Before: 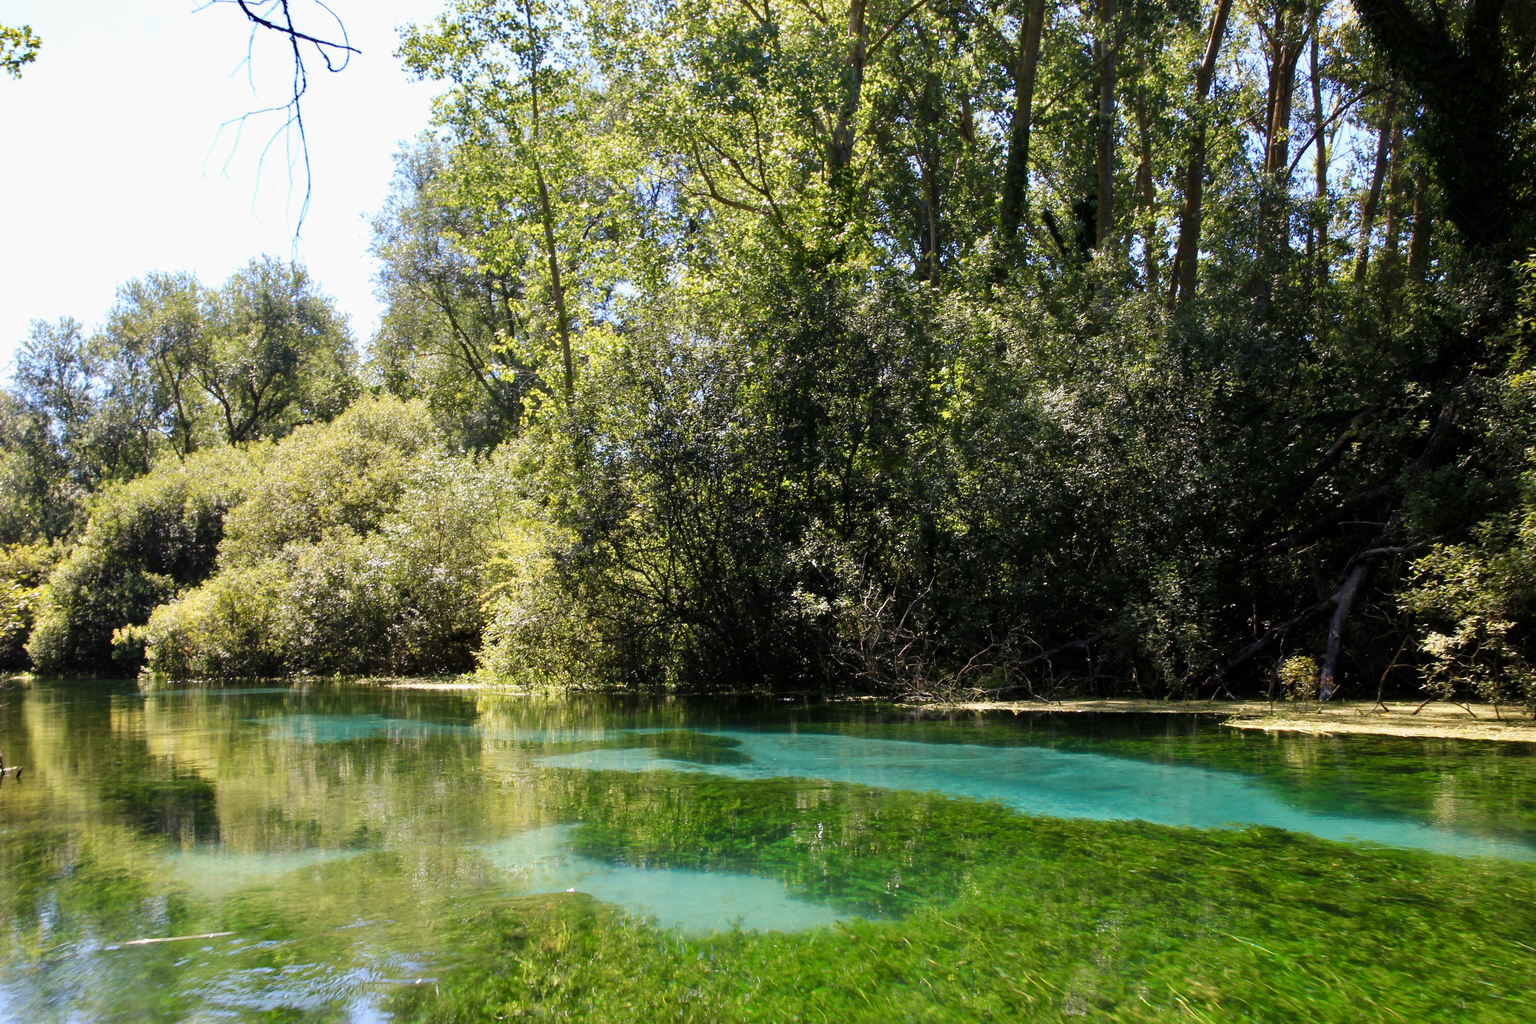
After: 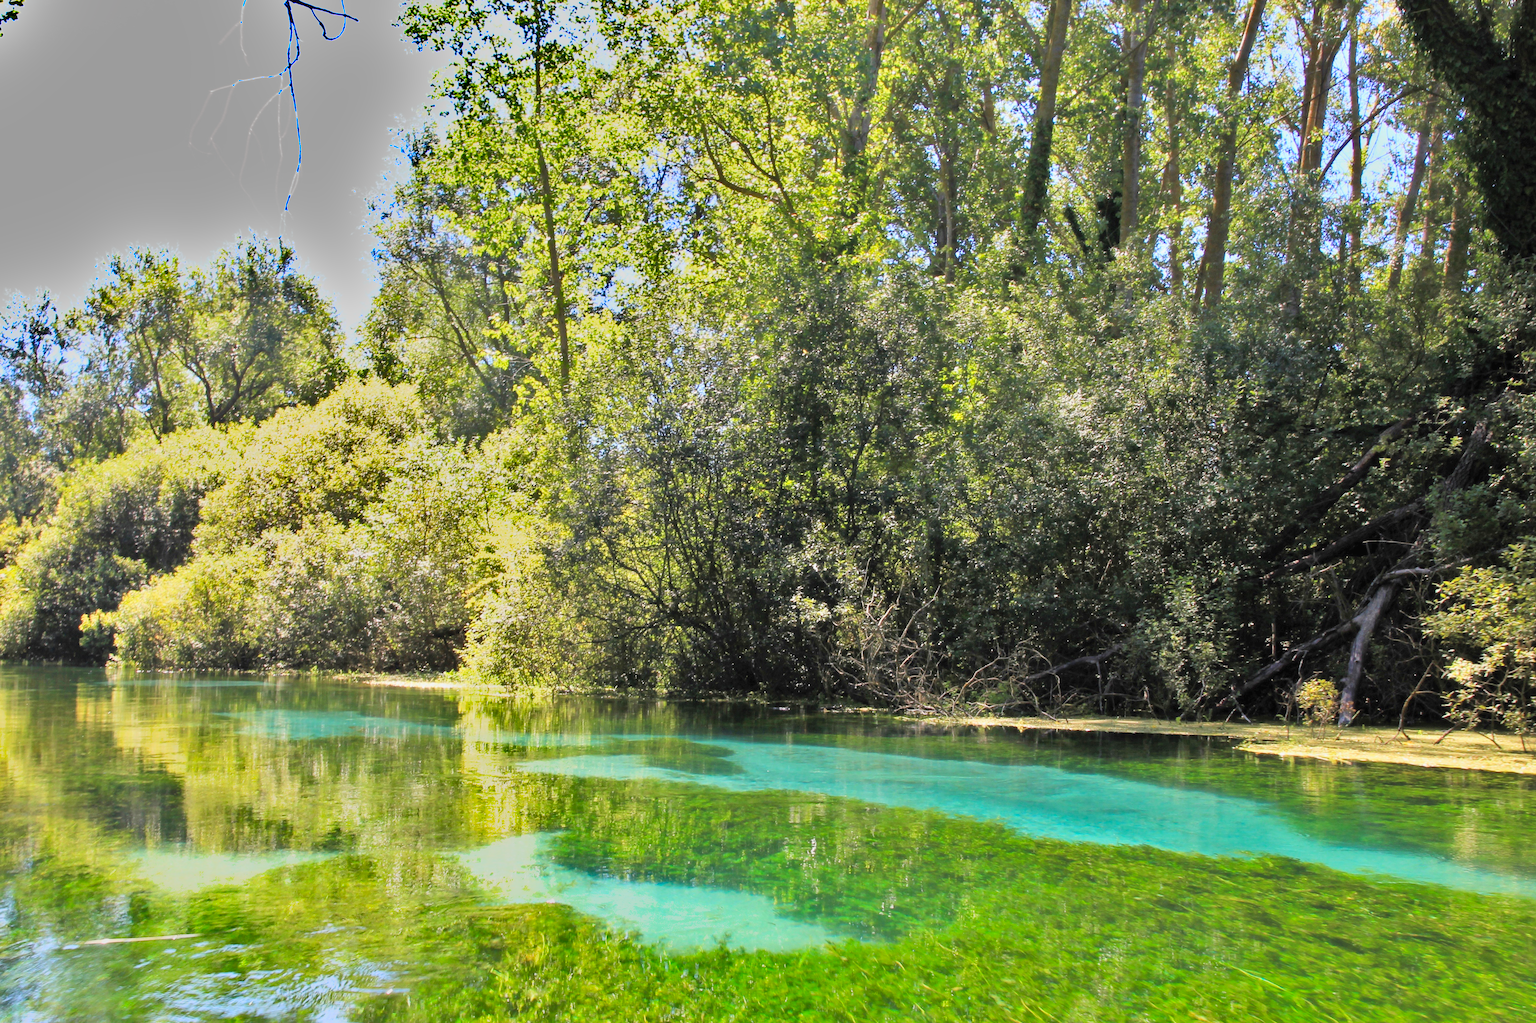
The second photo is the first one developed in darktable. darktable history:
exposure: black level correction 0, exposure 1.1 EV, compensate exposure bias true, compensate highlight preservation false
global tonemap: drago (0.7, 100)
shadows and highlights: shadows 30.63, highlights -63.22, shadows color adjustment 98%, highlights color adjustment 58.61%, soften with gaussian
crop and rotate: angle -1.69°
